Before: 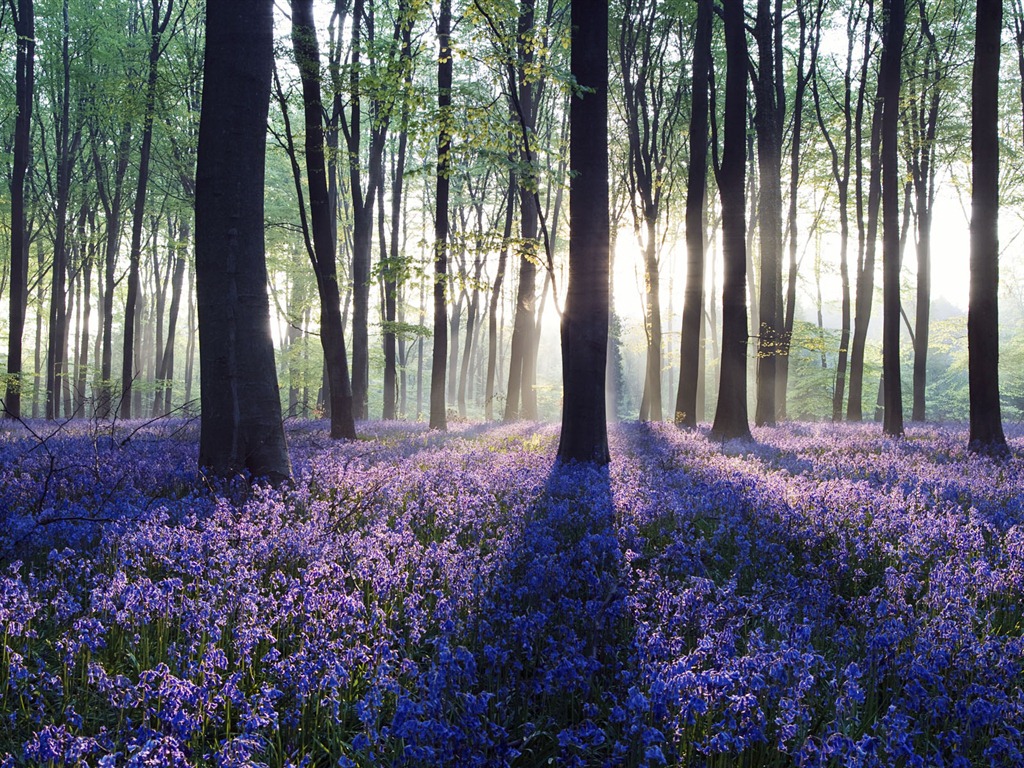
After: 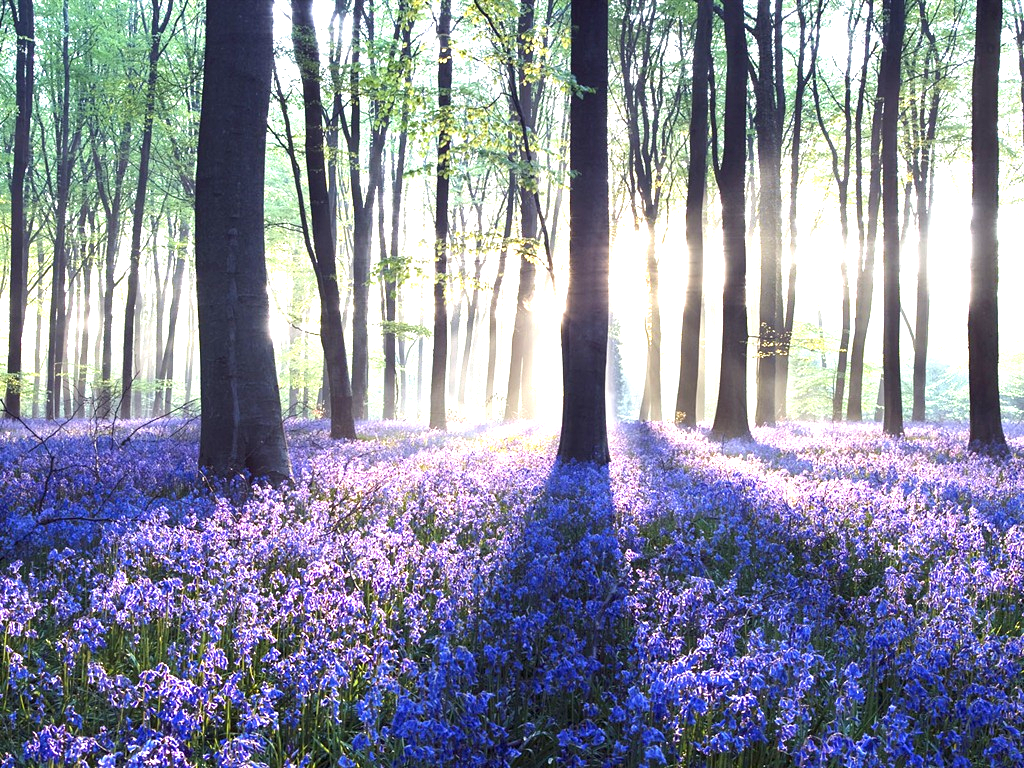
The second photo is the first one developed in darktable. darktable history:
exposure: black level correction 0, exposure 1.456 EV, compensate highlight preservation false
tone equalizer: edges refinement/feathering 500, mask exposure compensation -1.57 EV, preserve details no
contrast equalizer: octaves 7, y [[0.518, 0.517, 0.501, 0.5, 0.5, 0.5], [0.5 ×6], [0.5 ×6], [0 ×6], [0 ×6]]
